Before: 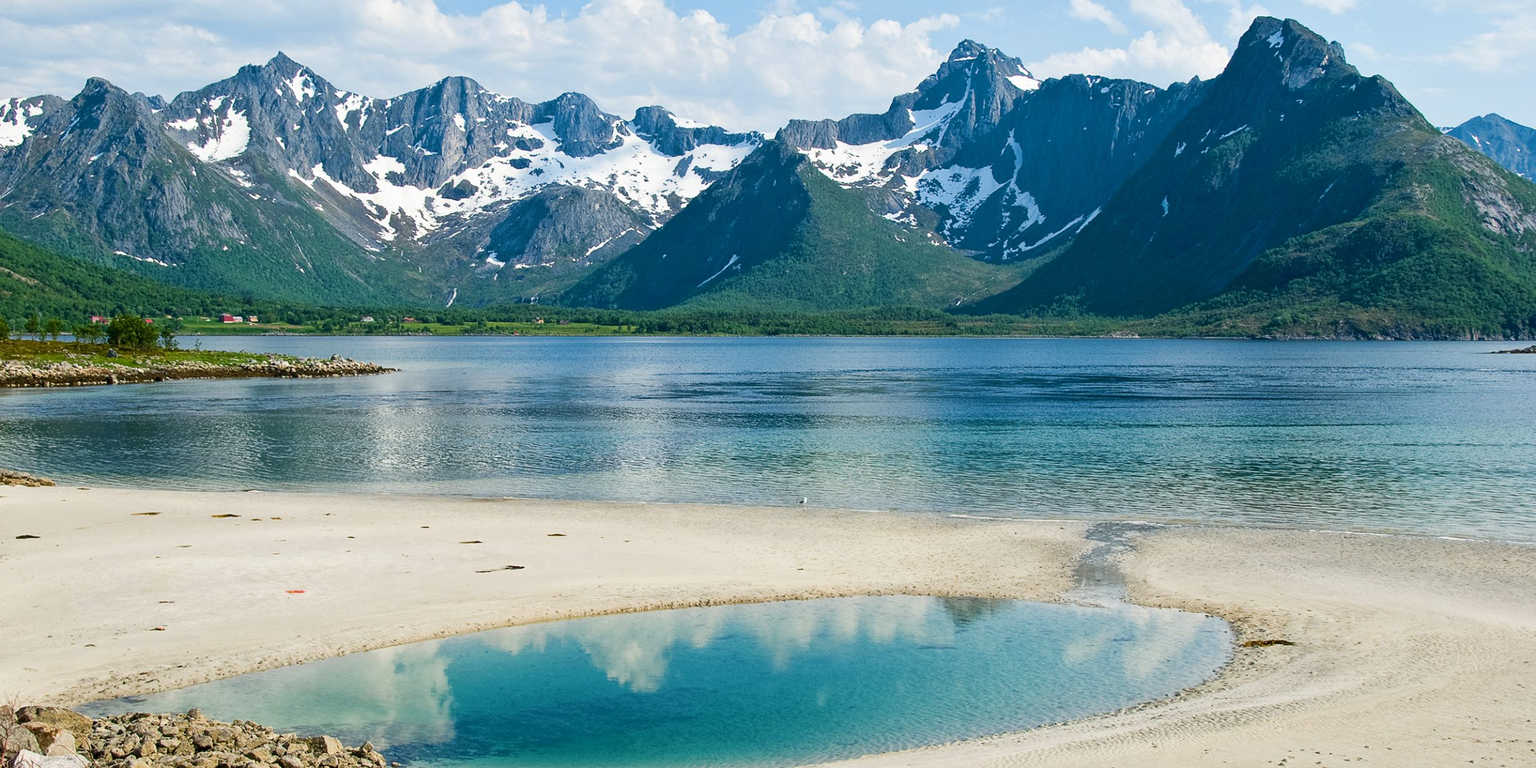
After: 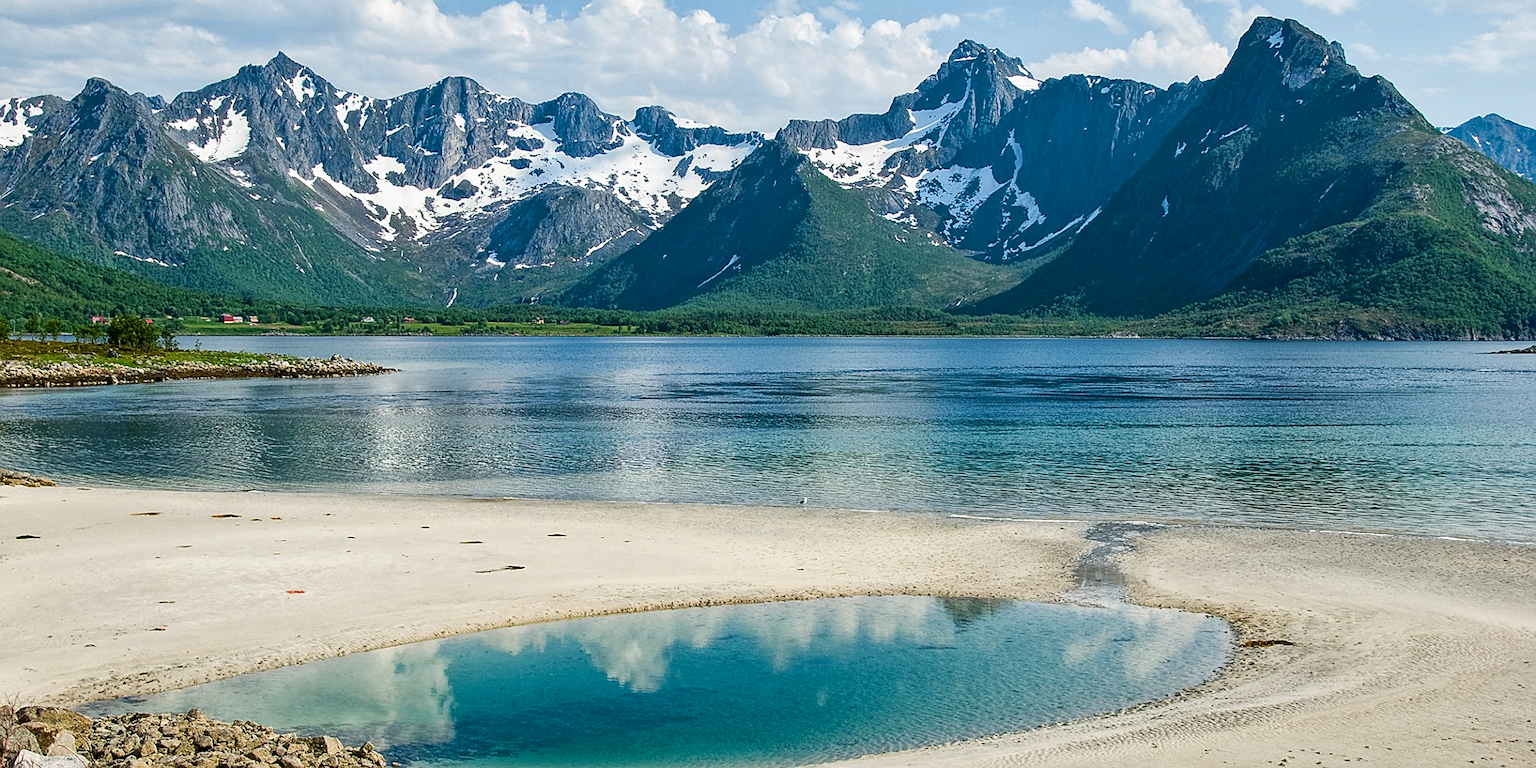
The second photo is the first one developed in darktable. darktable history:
local contrast: on, module defaults
sharpen: on, module defaults
shadows and highlights: radius 337.07, shadows 28.51, soften with gaussian
levels: mode automatic
